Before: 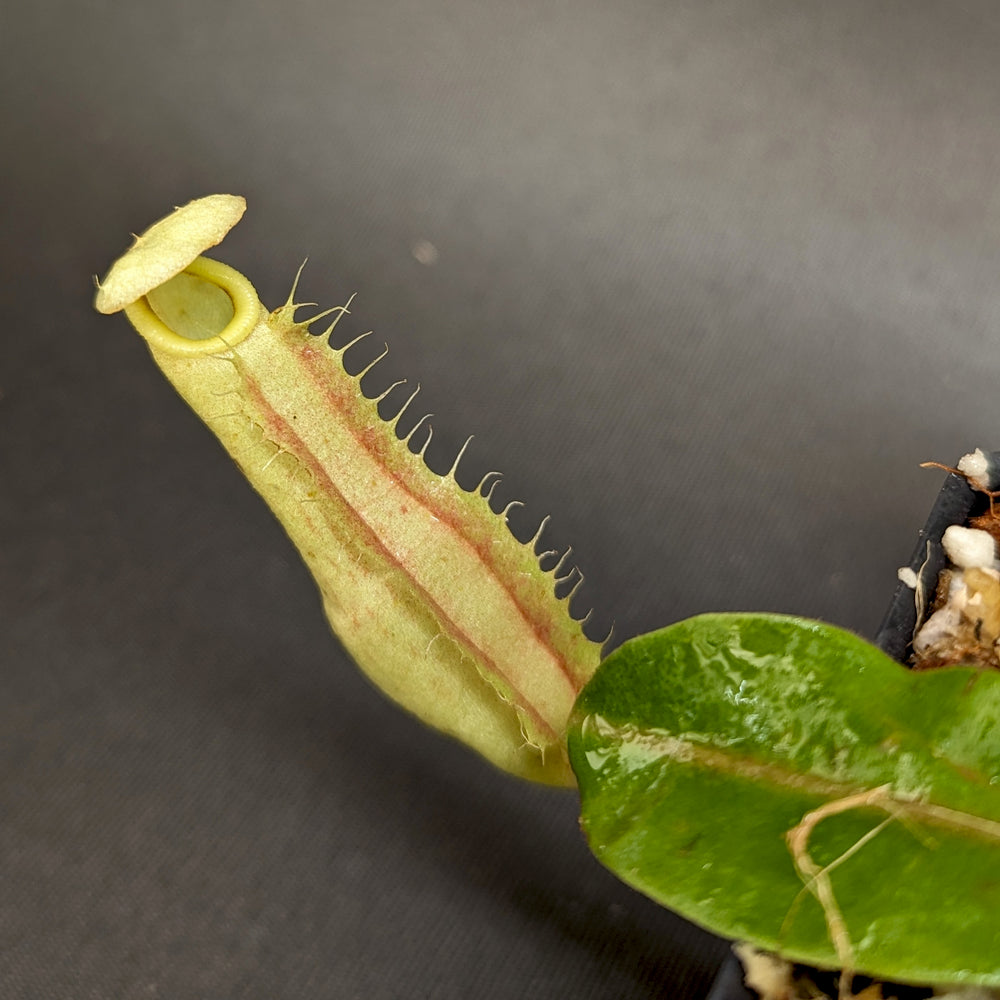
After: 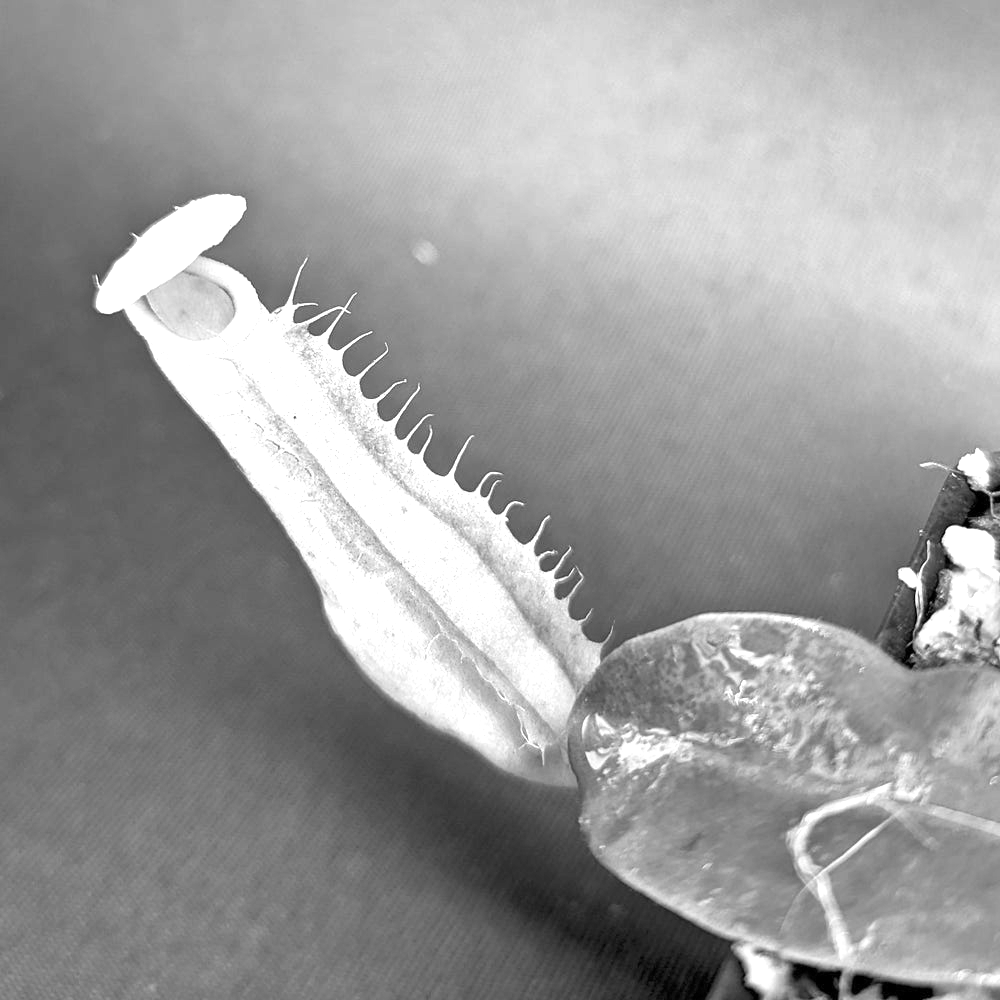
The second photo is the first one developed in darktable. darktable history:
monochrome: size 1
exposure: exposure 1.5 EV, compensate highlight preservation false
color balance rgb: on, module defaults
